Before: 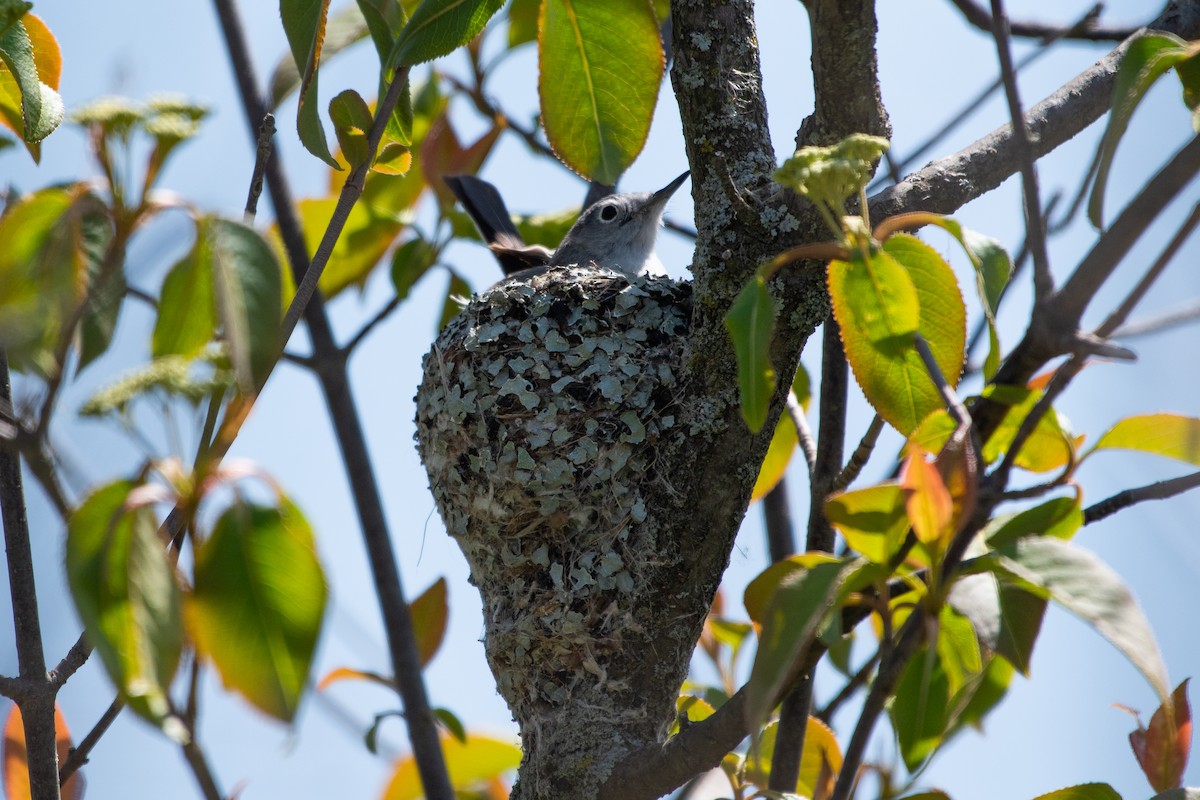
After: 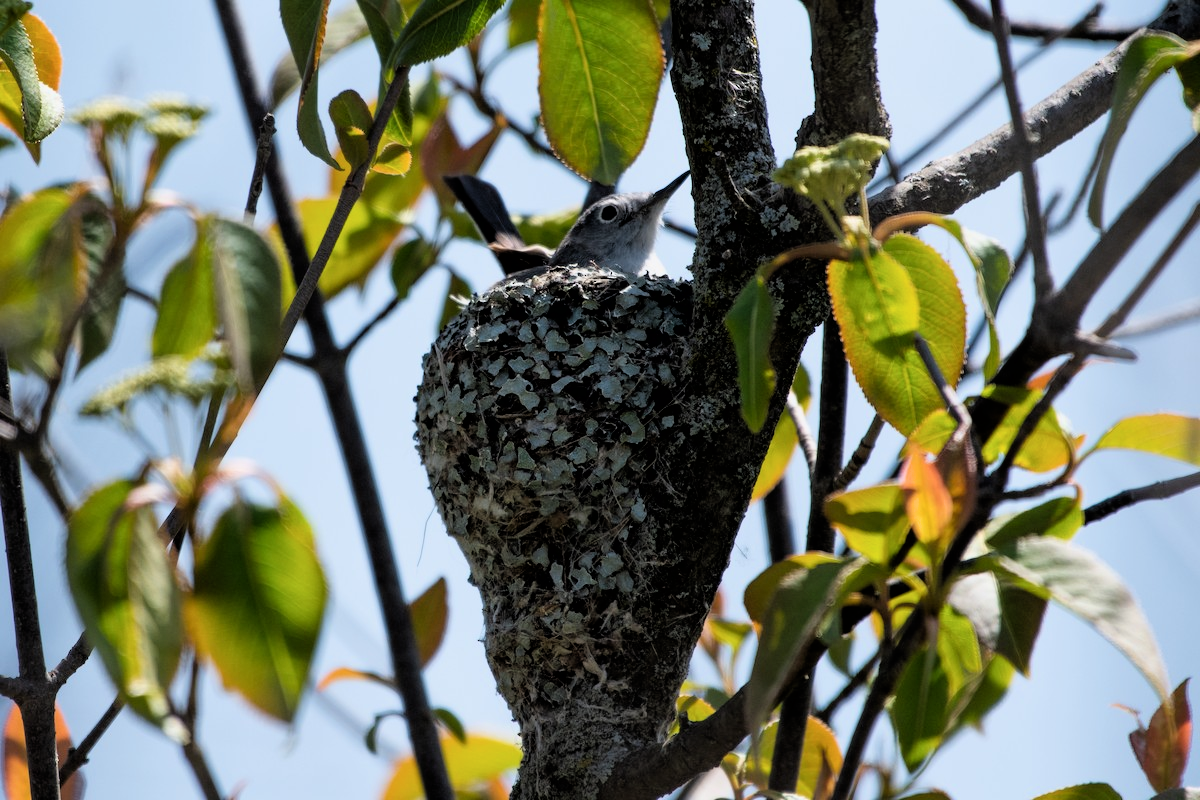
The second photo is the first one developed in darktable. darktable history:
filmic rgb: black relative exposure -4.9 EV, white relative exposure 2.84 EV, hardness 3.7, color science v6 (2022), iterations of high-quality reconstruction 0
